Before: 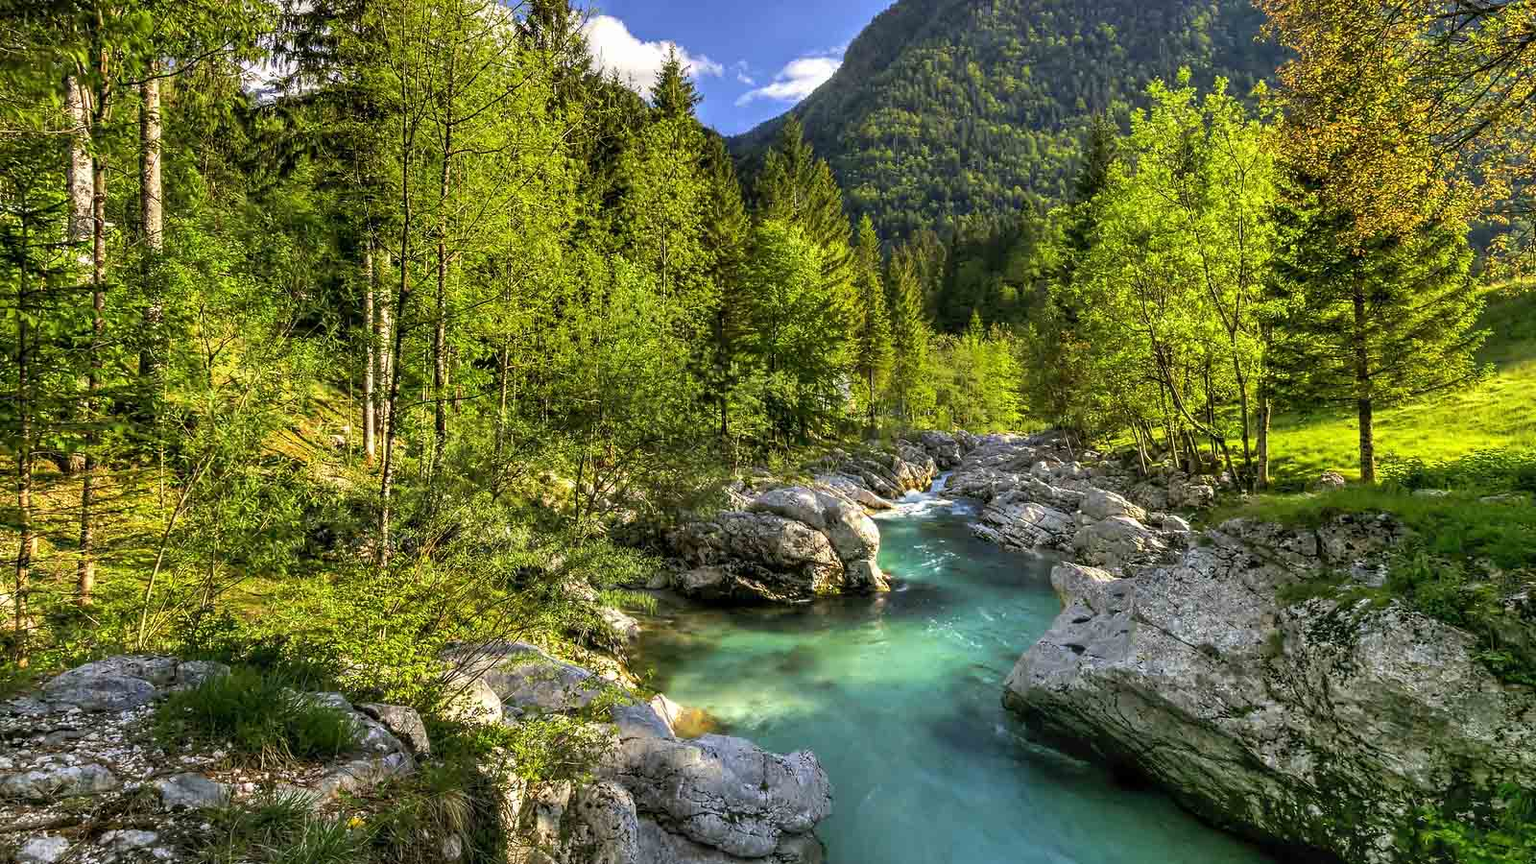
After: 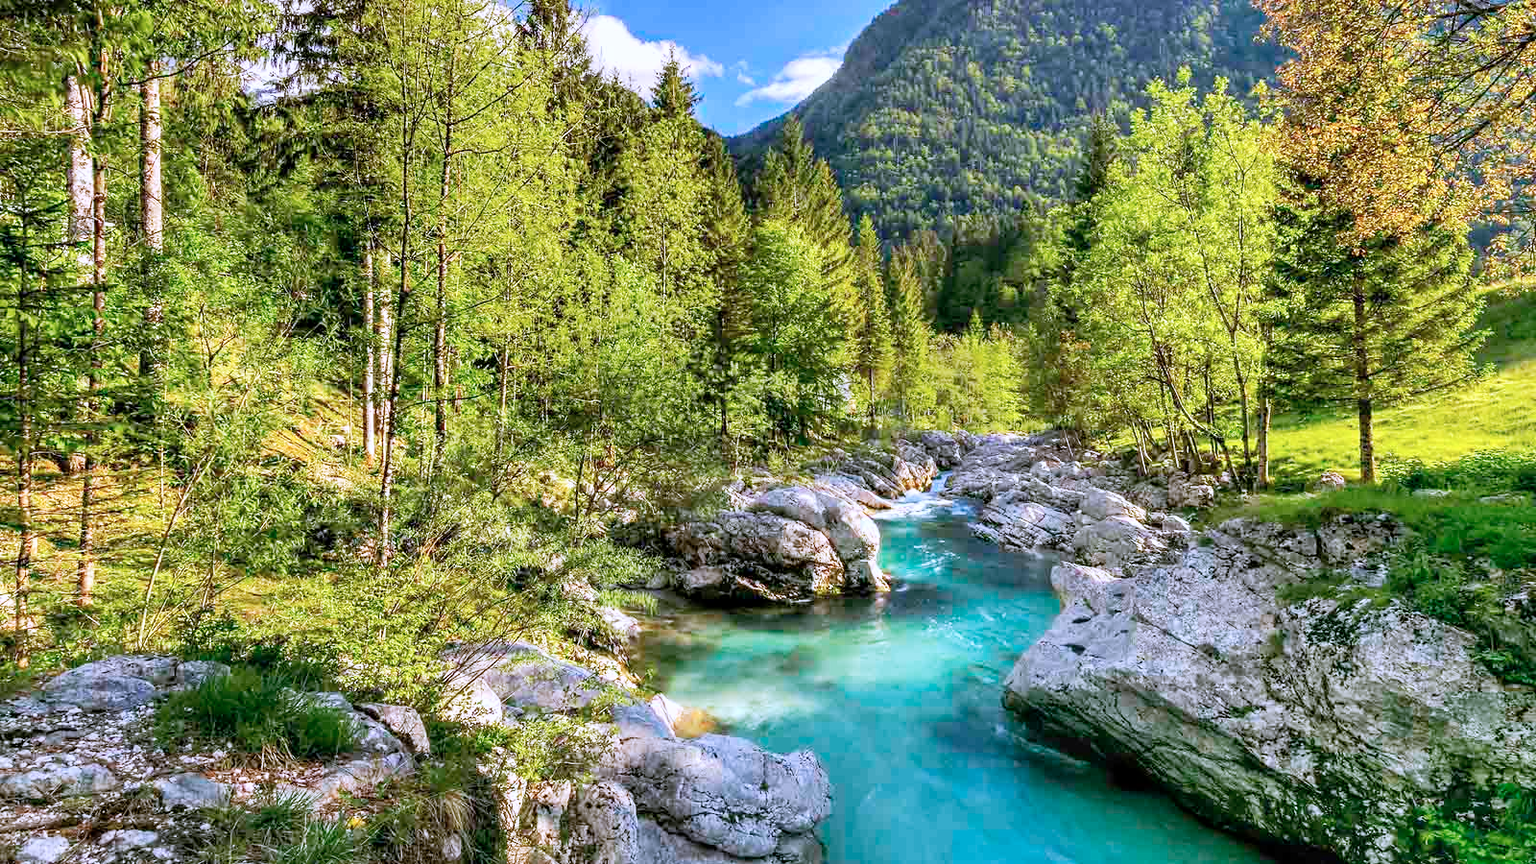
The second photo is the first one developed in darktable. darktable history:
base curve: curves: ch0 [(0, 0) (0.208, 0.289) (0.578, 0.729) (1, 1)]
color correction: highlights a* 4.47, highlights b* -21.39
